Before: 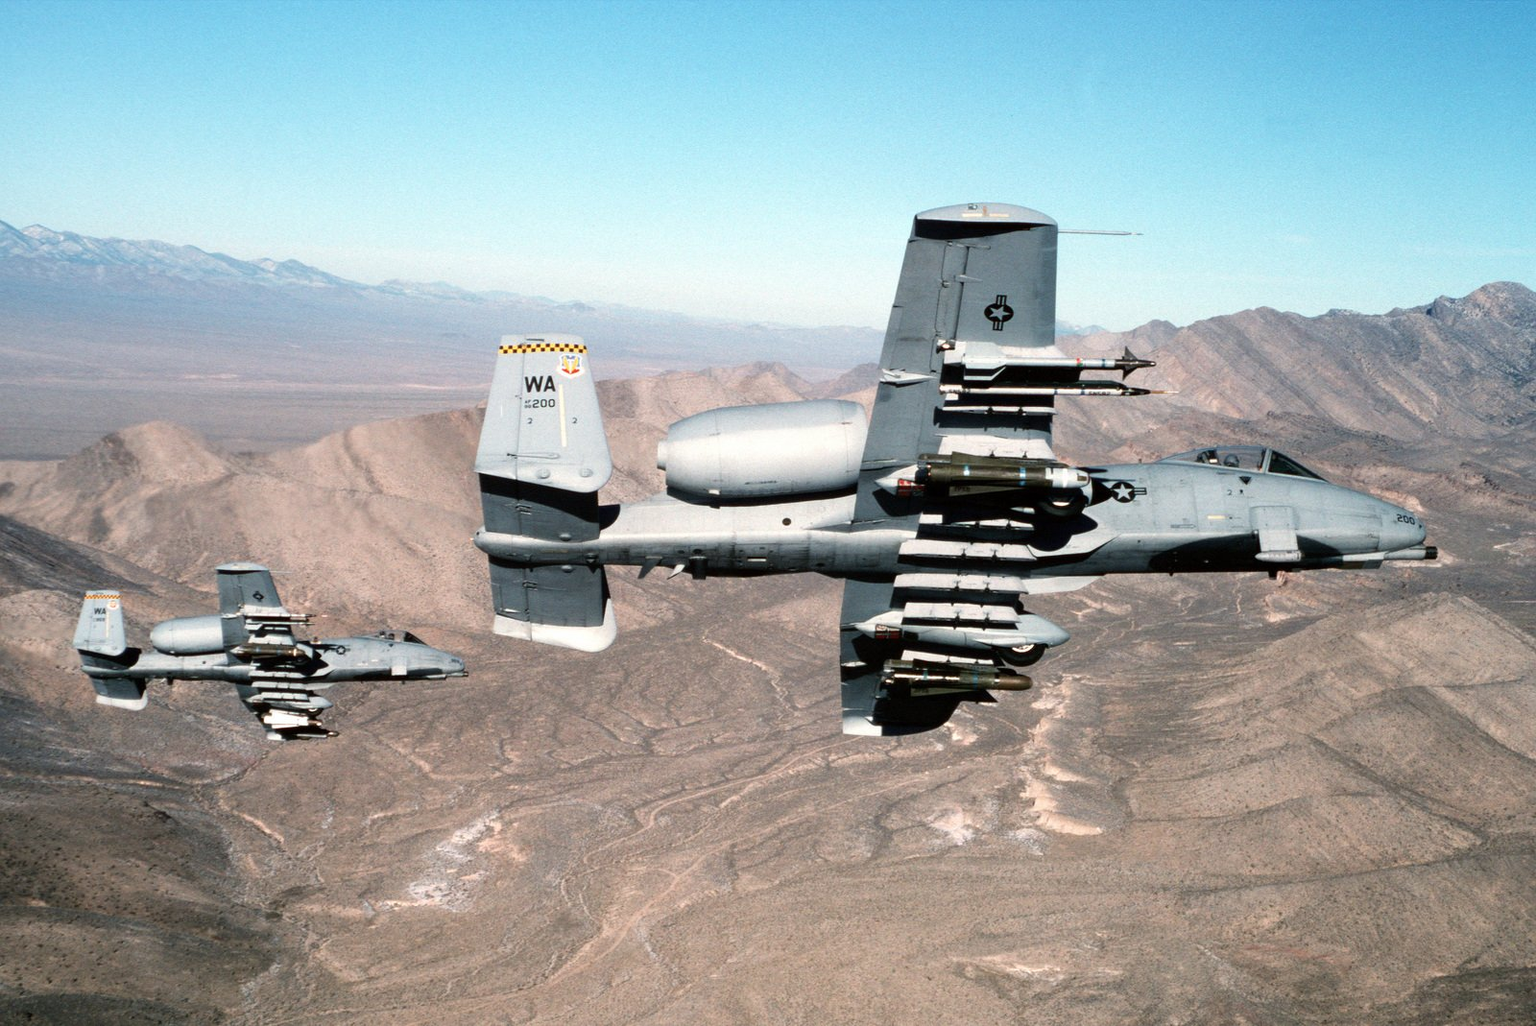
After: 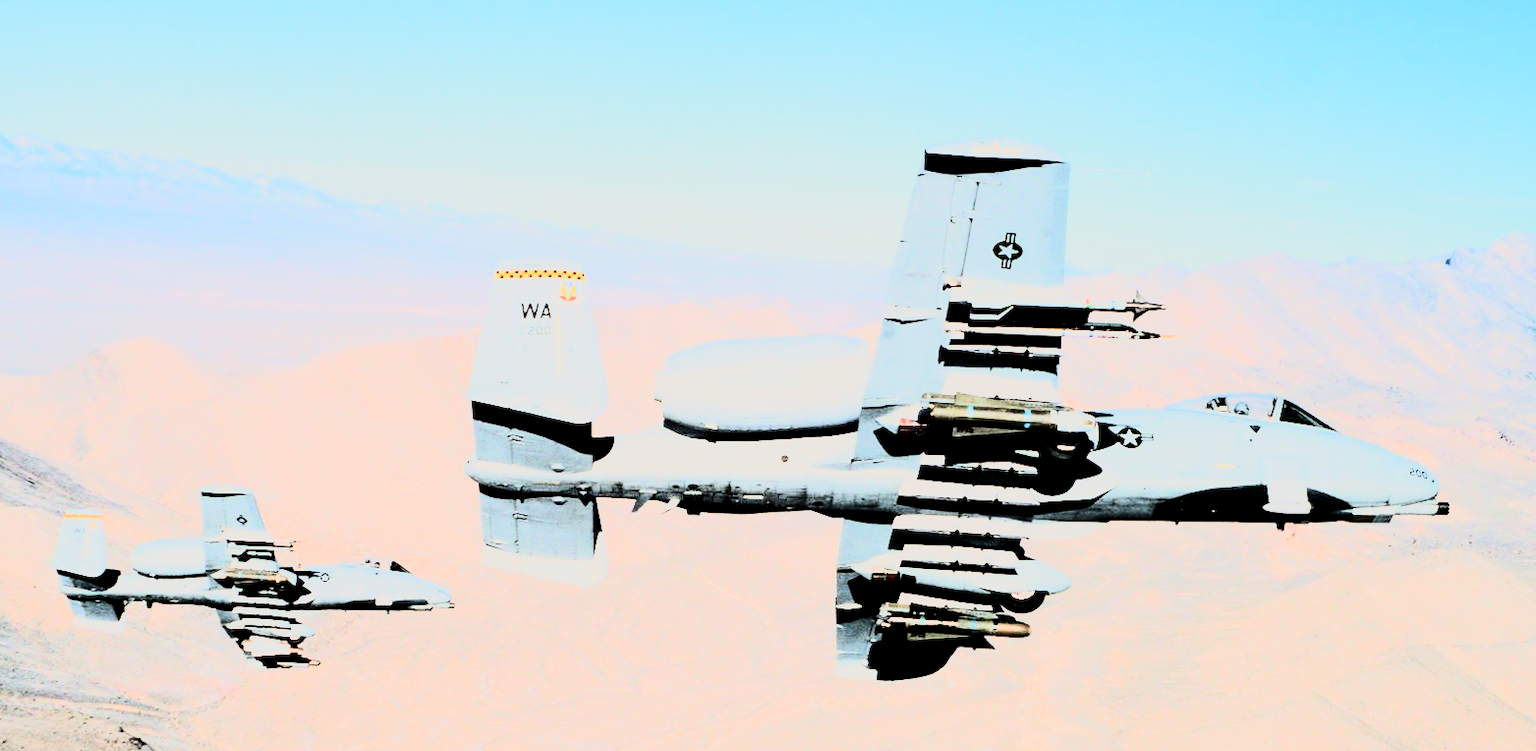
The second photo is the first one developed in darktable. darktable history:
contrast brightness saturation: contrast 0.28
crop: left 0.387%, top 5.469%, bottom 19.809%
rgb curve: curves: ch0 [(0, 0) (0.21, 0.15) (0.24, 0.21) (0.5, 0.75) (0.75, 0.96) (0.89, 0.99) (1, 1)]; ch1 [(0, 0.02) (0.21, 0.13) (0.25, 0.2) (0.5, 0.67) (0.75, 0.9) (0.89, 0.97) (1, 1)]; ch2 [(0, 0.02) (0.21, 0.13) (0.25, 0.2) (0.5, 0.67) (0.75, 0.9) (0.89, 0.97) (1, 1)], compensate middle gray true
exposure: black level correction 0, exposure 1.379 EV, compensate exposure bias true, compensate highlight preservation false
white balance: emerald 1
filmic rgb: black relative exposure -7.15 EV, white relative exposure 5.36 EV, hardness 3.02, color science v6 (2022)
rotate and perspective: rotation 1.57°, crop left 0.018, crop right 0.982, crop top 0.039, crop bottom 0.961
